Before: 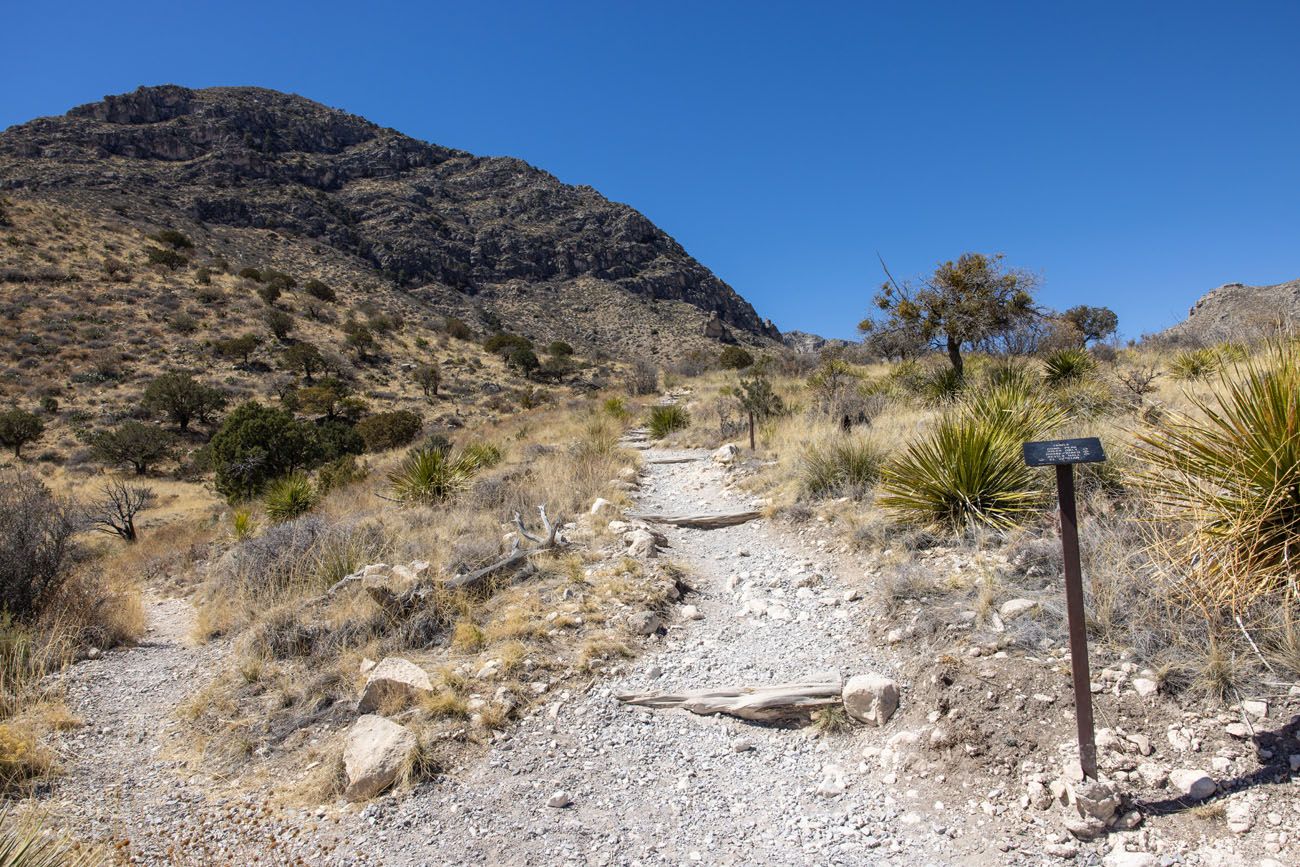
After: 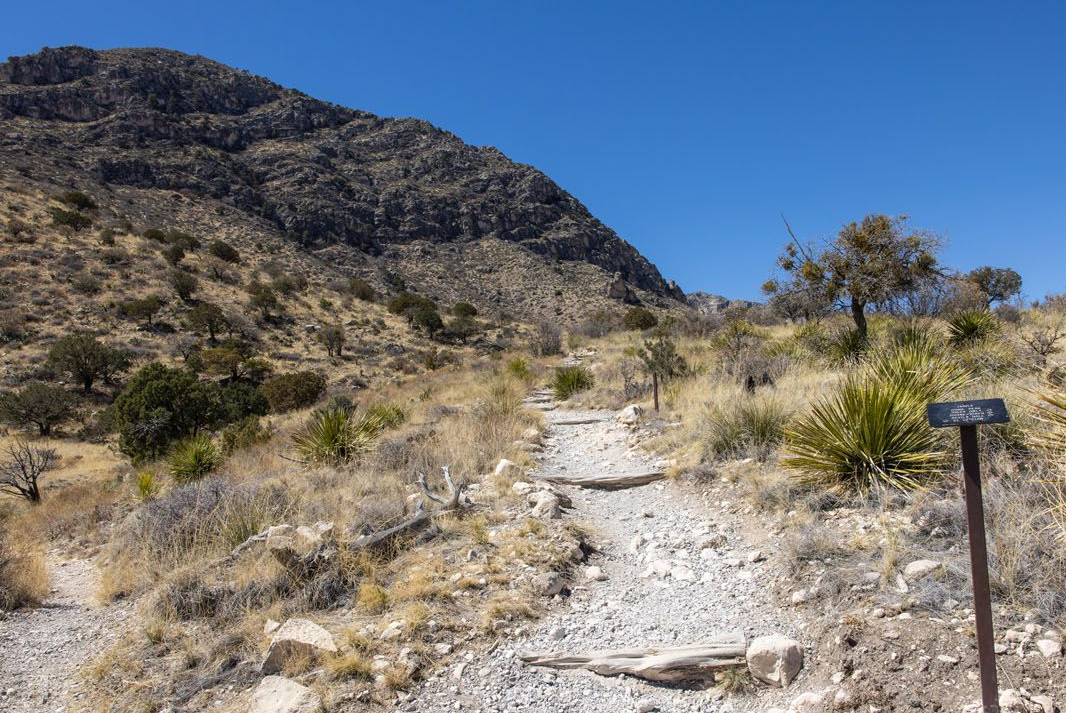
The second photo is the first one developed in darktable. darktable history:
crop and rotate: left 7.385%, top 4.57%, right 10.609%, bottom 13.127%
